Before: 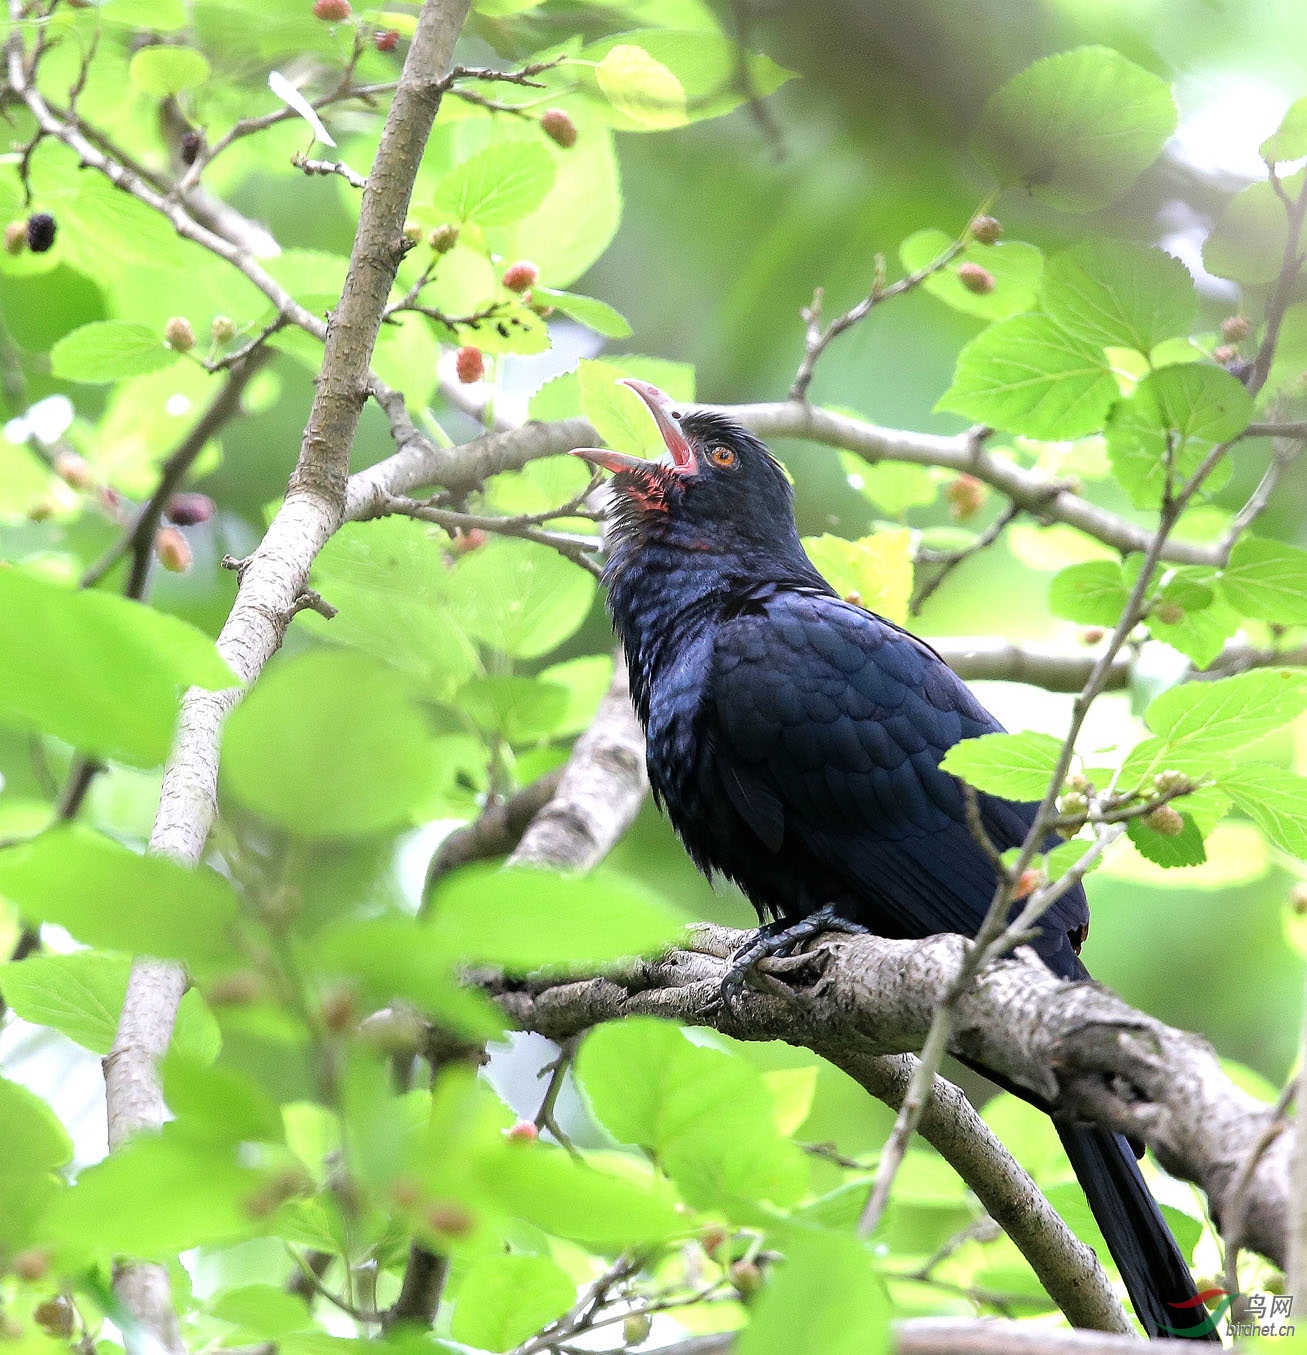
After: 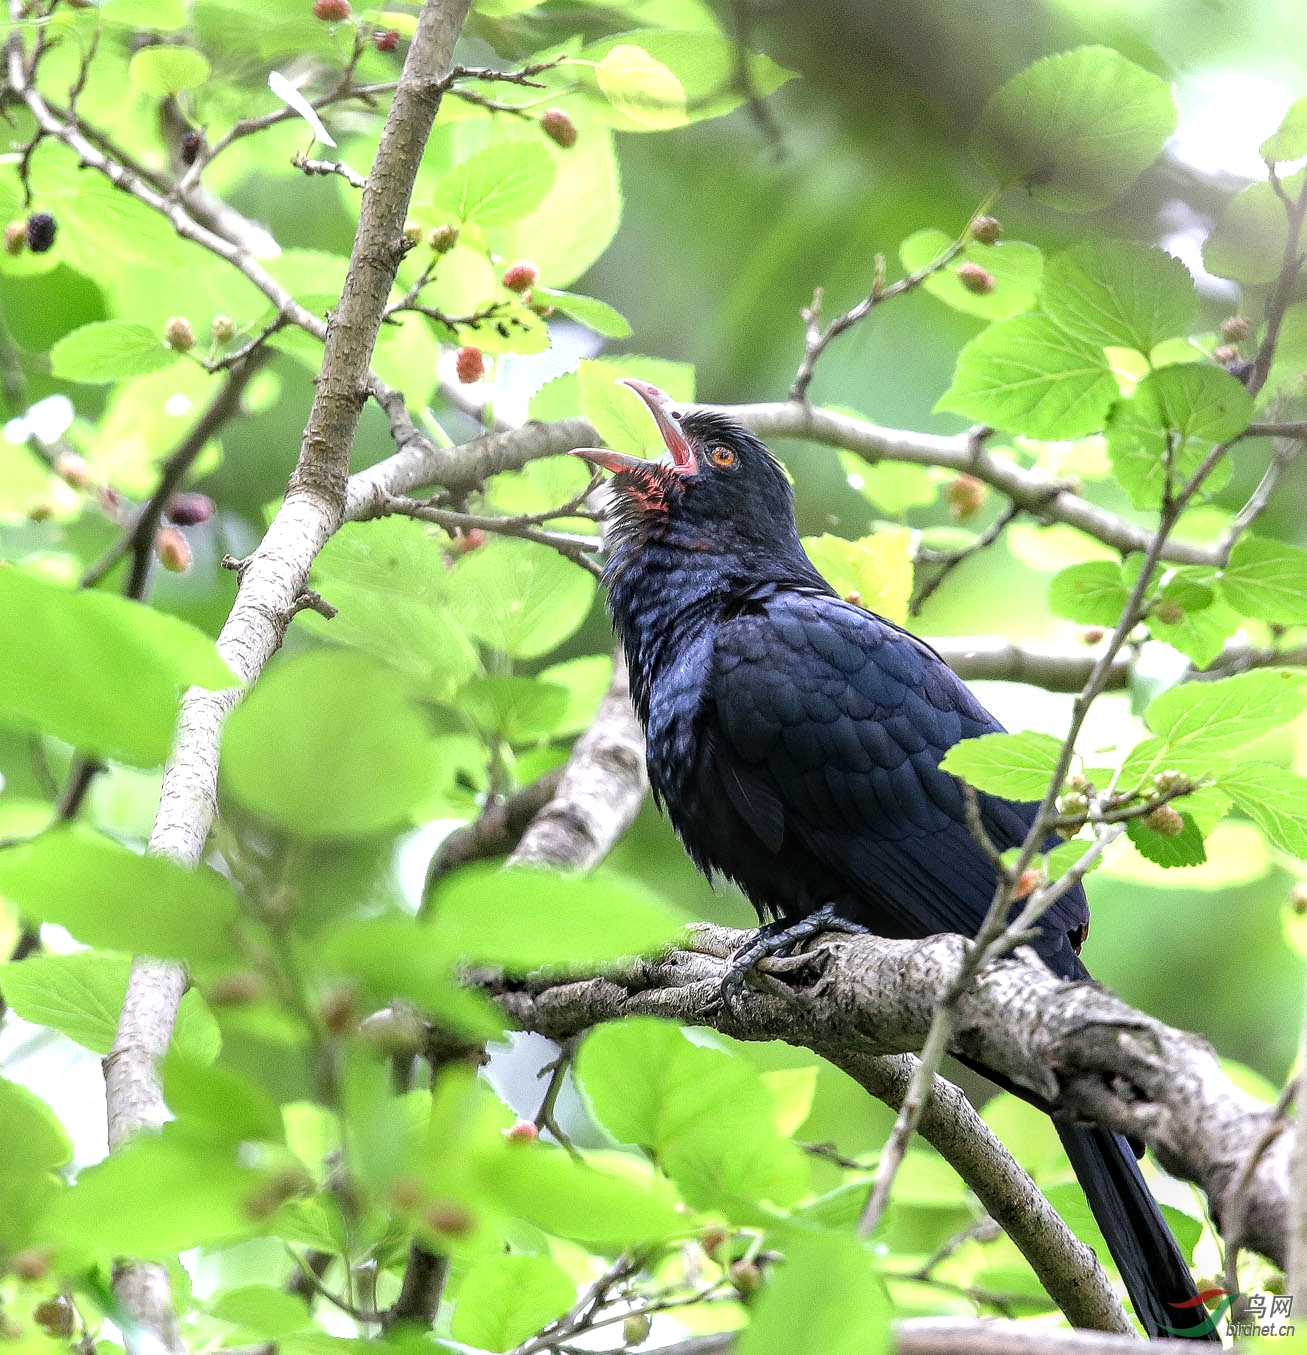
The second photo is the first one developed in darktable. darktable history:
local contrast: highlights 62%, detail 143%, midtone range 0.426
